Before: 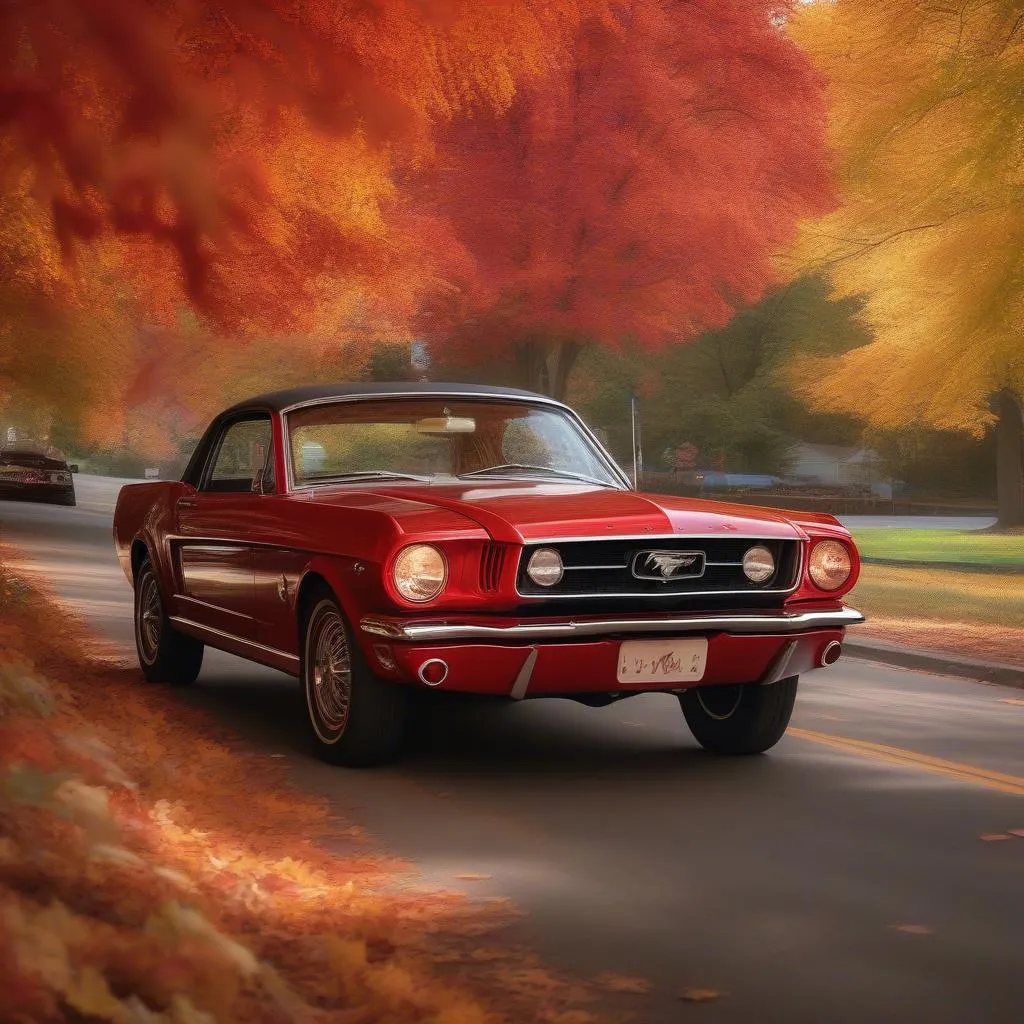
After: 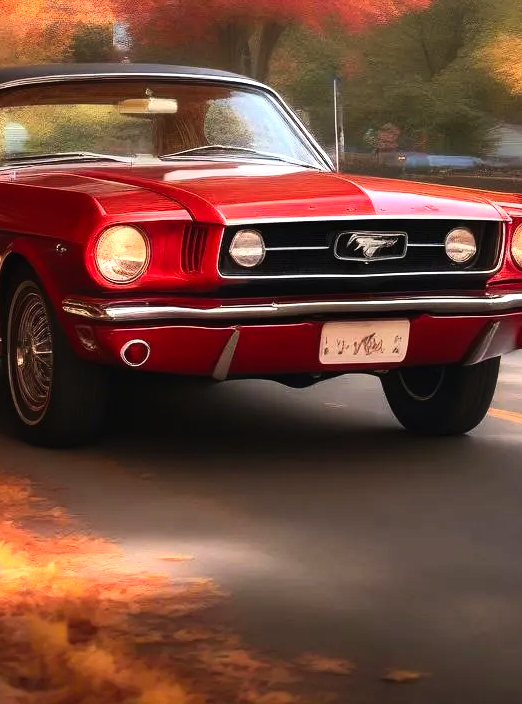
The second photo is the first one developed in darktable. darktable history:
contrast brightness saturation: contrast 0.202, brightness 0.166, saturation 0.226
crop and rotate: left 29.155%, top 31.213%, right 19.838%
tone equalizer: -8 EV -0.717 EV, -7 EV -0.7 EV, -6 EV -0.603 EV, -5 EV -0.377 EV, -3 EV 0.373 EV, -2 EV 0.6 EV, -1 EV 0.7 EV, +0 EV 0.776 EV, edges refinement/feathering 500, mask exposure compensation -1.57 EV, preserve details no
